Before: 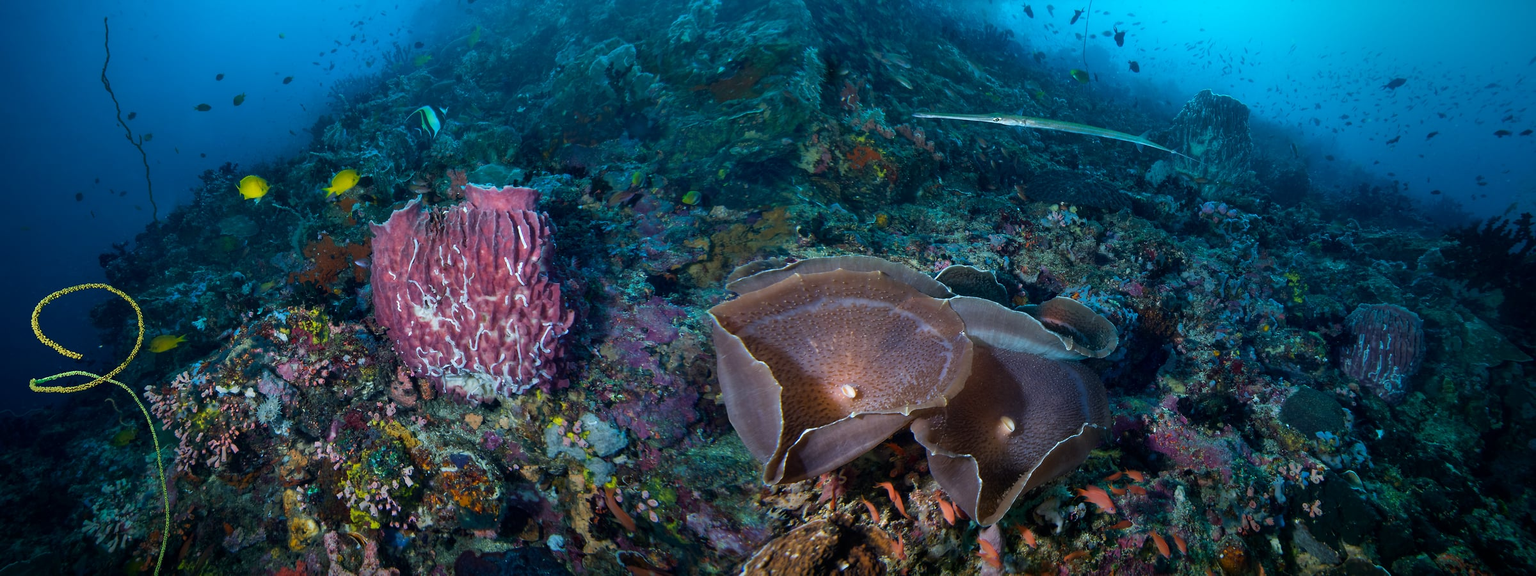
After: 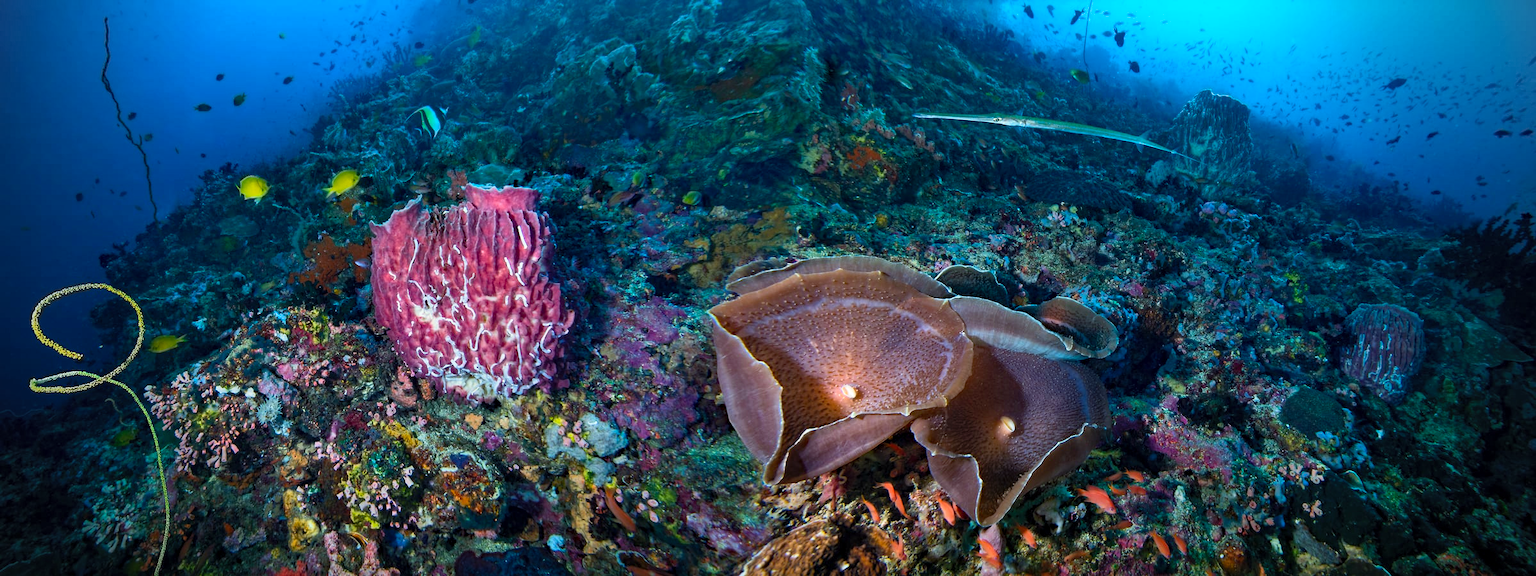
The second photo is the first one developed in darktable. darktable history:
split-toning: shadows › saturation 0.61, highlights › saturation 0.58, balance -28.74, compress 87.36%
graduated density: on, module defaults
haze removal: strength 0.29, distance 0.25, compatibility mode true, adaptive false
defringe: on, module defaults
vibrance: on, module defaults
local contrast: highlights 100%, shadows 100%, detail 120%, midtone range 0.2
contrast brightness saturation: contrast 0.24, brightness 0.26, saturation 0.39
vignetting: fall-off radius 63.6%
